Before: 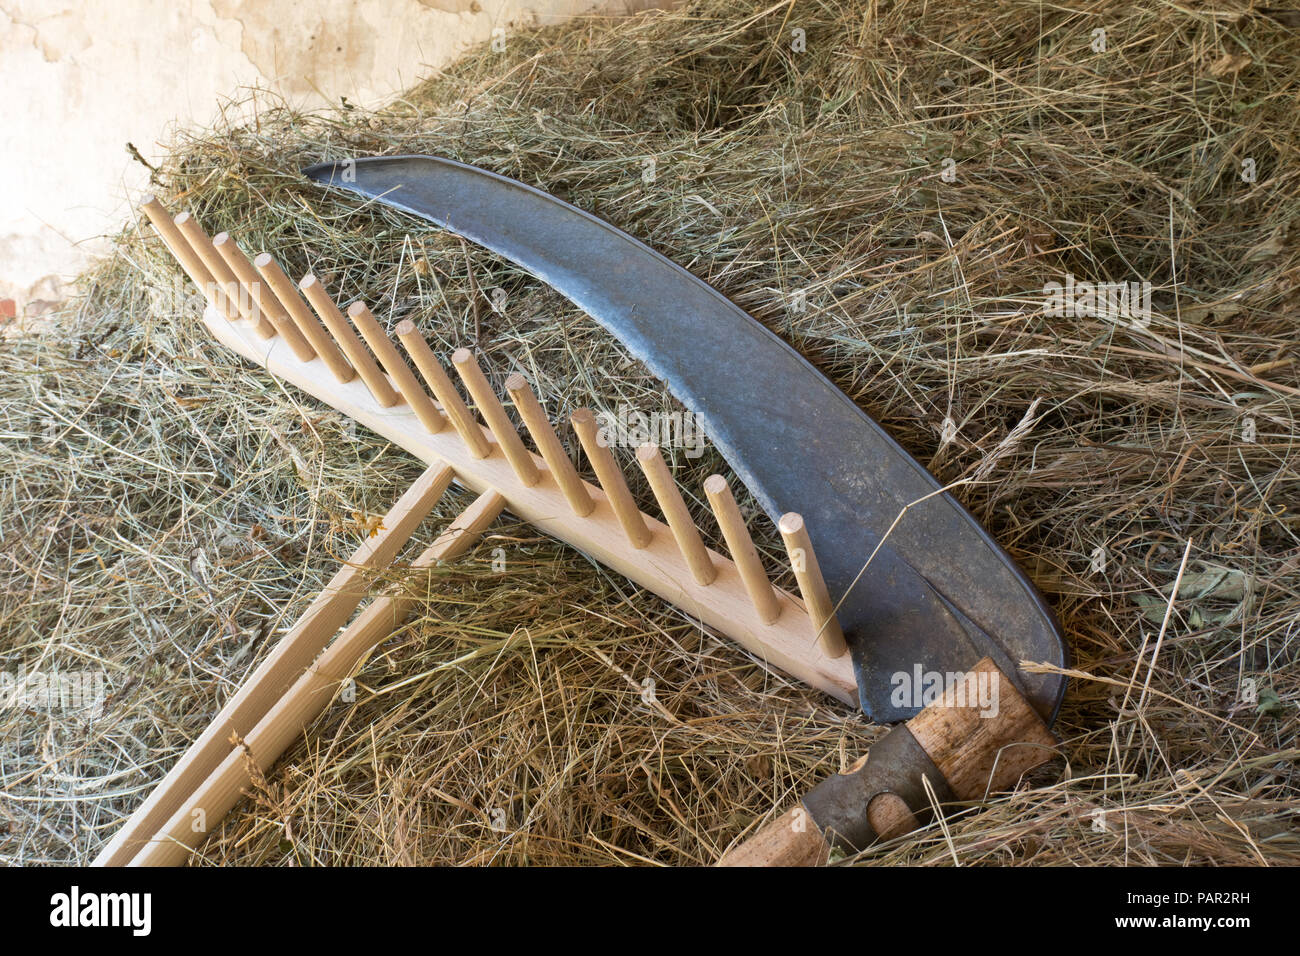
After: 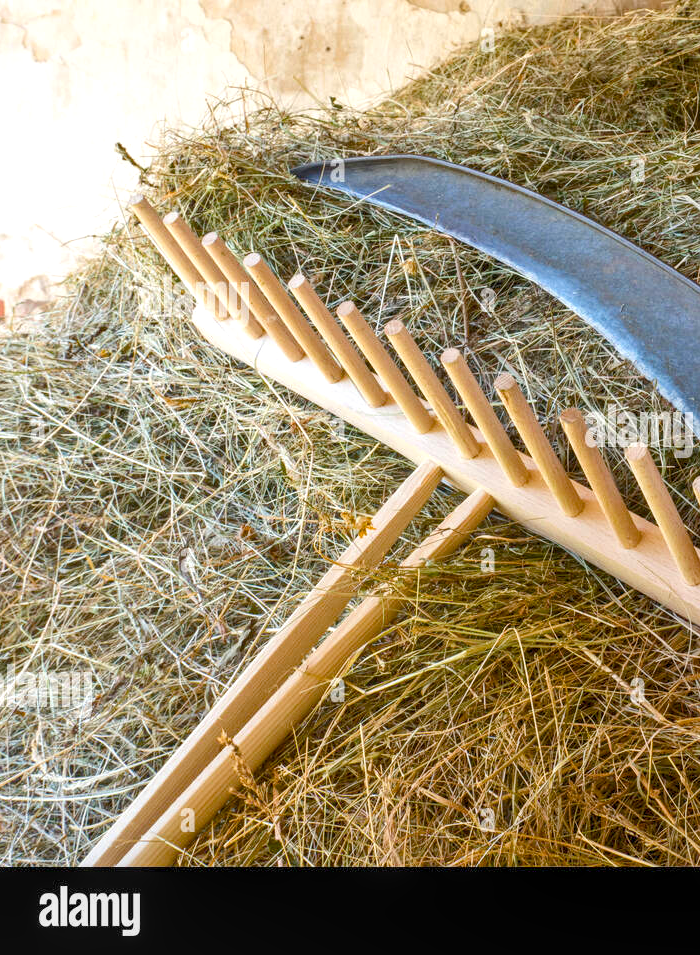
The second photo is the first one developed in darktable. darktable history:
color balance rgb: perceptual saturation grading › global saturation 34.791%, perceptual saturation grading › highlights -25.817%, perceptual saturation grading › shadows 49.457%, perceptual brilliance grading › global brilliance -4.441%, perceptual brilliance grading › highlights 24.323%, perceptual brilliance grading › mid-tones 7.177%, perceptual brilliance grading › shadows -5.027%, contrast -29.797%
crop: left 0.865%, right 45.251%, bottom 0.083%
local contrast: detail 130%
exposure: exposure 0.188 EV, compensate highlight preservation false
